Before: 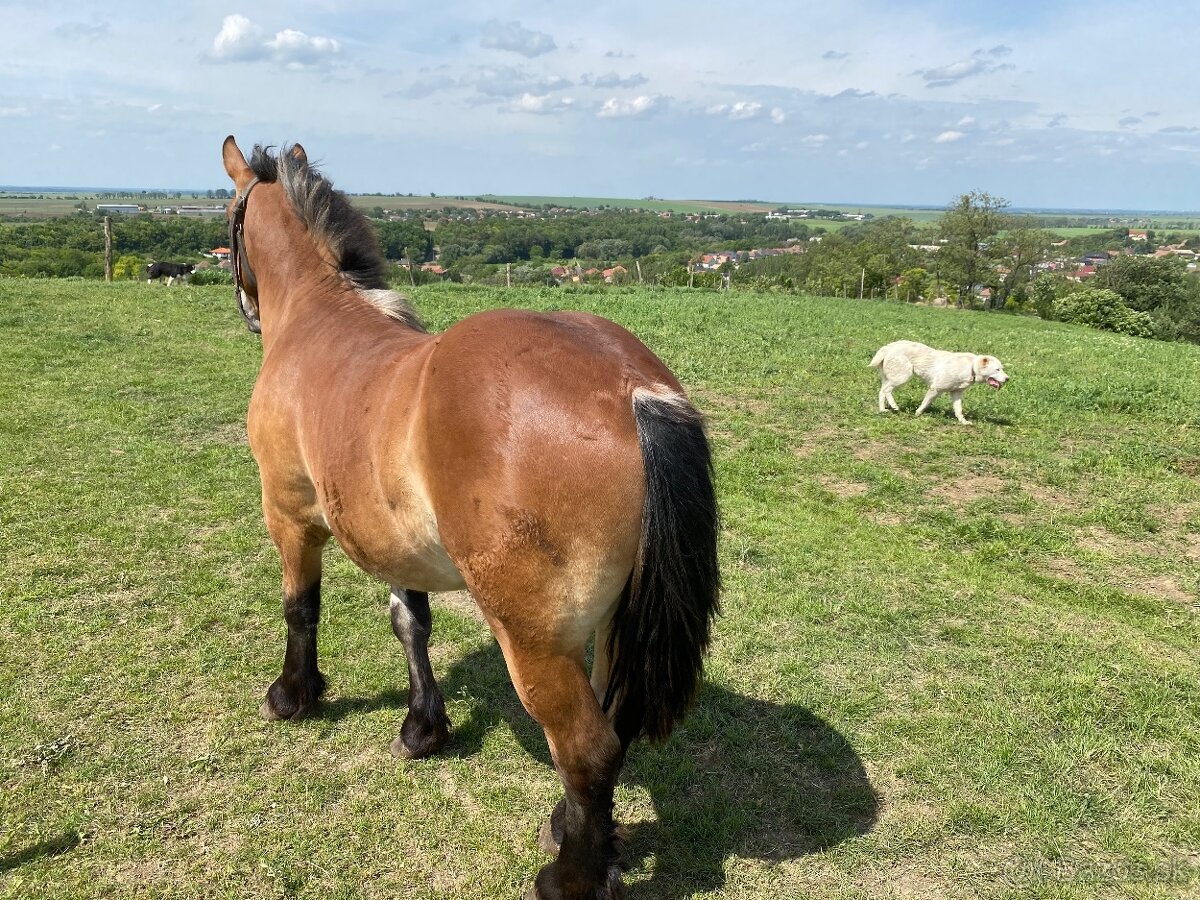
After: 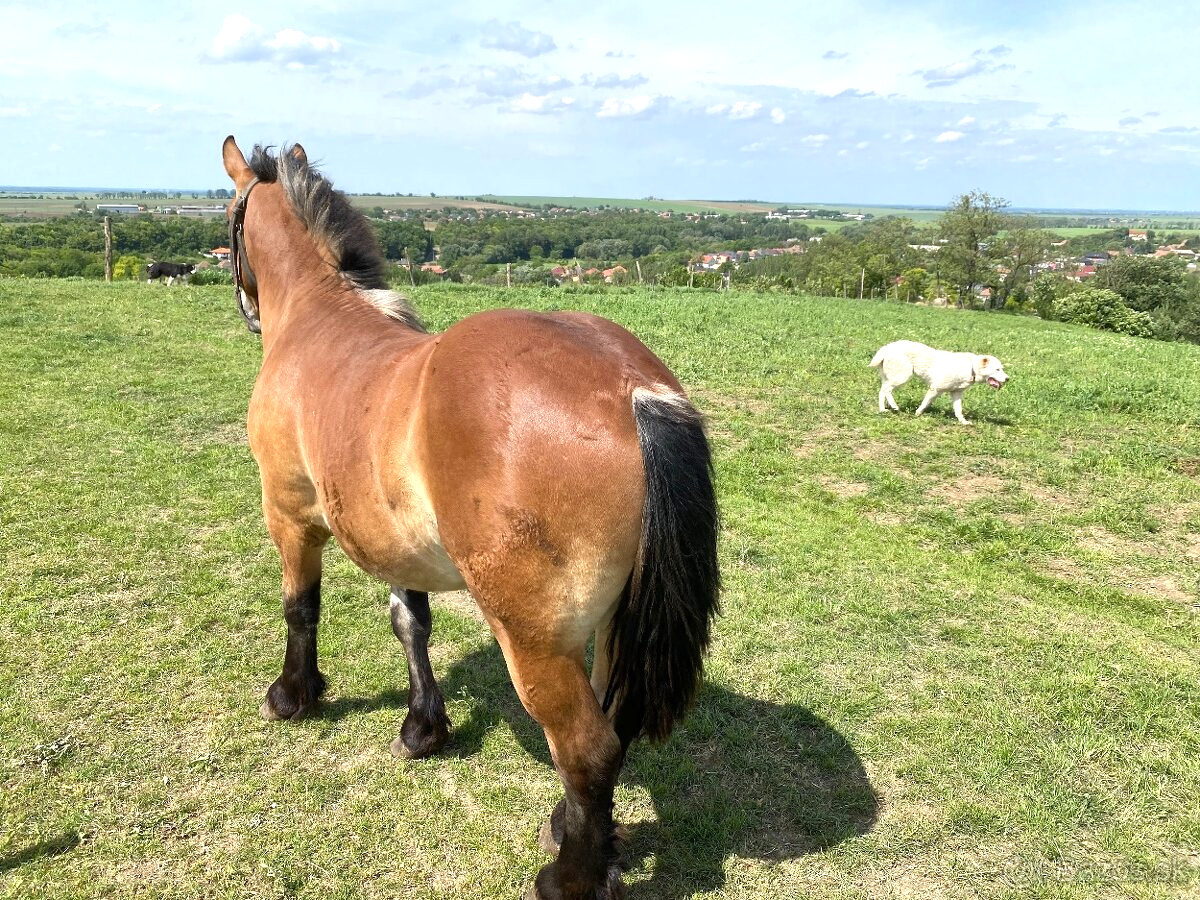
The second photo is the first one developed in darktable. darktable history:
exposure: exposure 0.495 EV, compensate exposure bias true, compensate highlight preservation false
